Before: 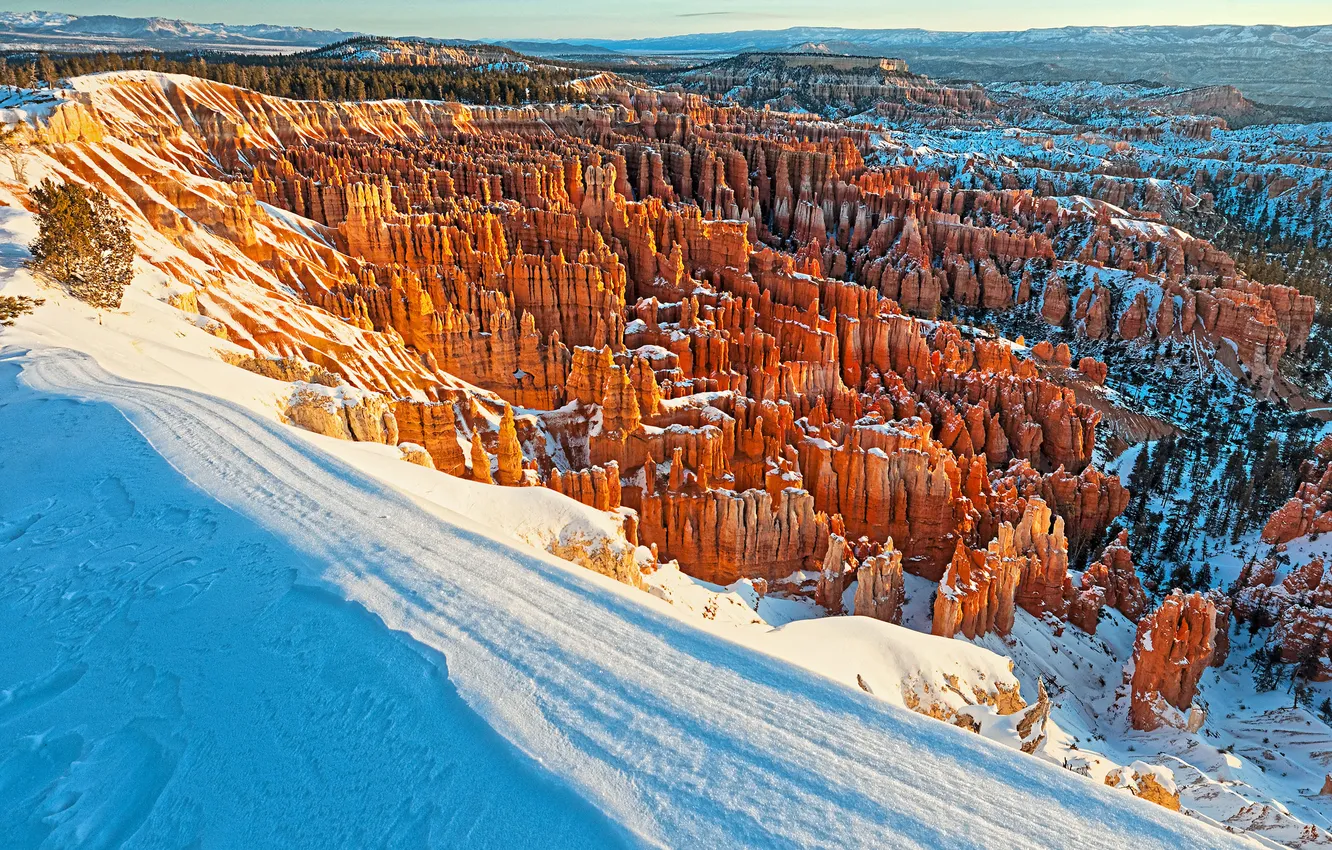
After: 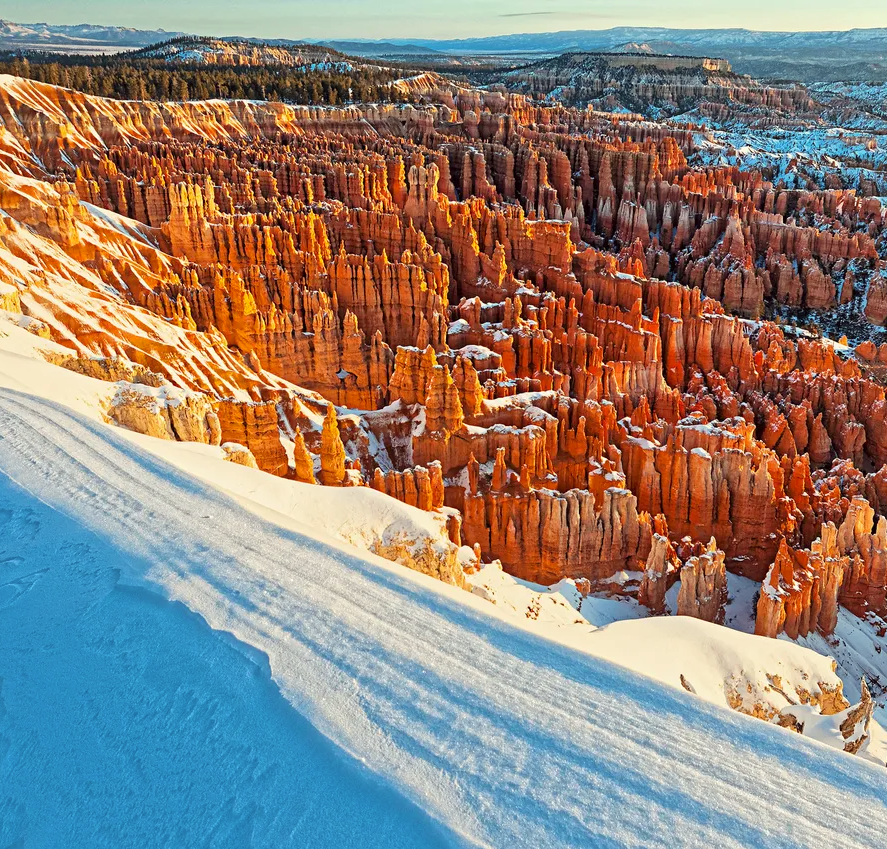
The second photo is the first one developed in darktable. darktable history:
crop and rotate: left 13.359%, right 19.991%
color correction: highlights a* -0.903, highlights b* 4.58, shadows a* 3.51
